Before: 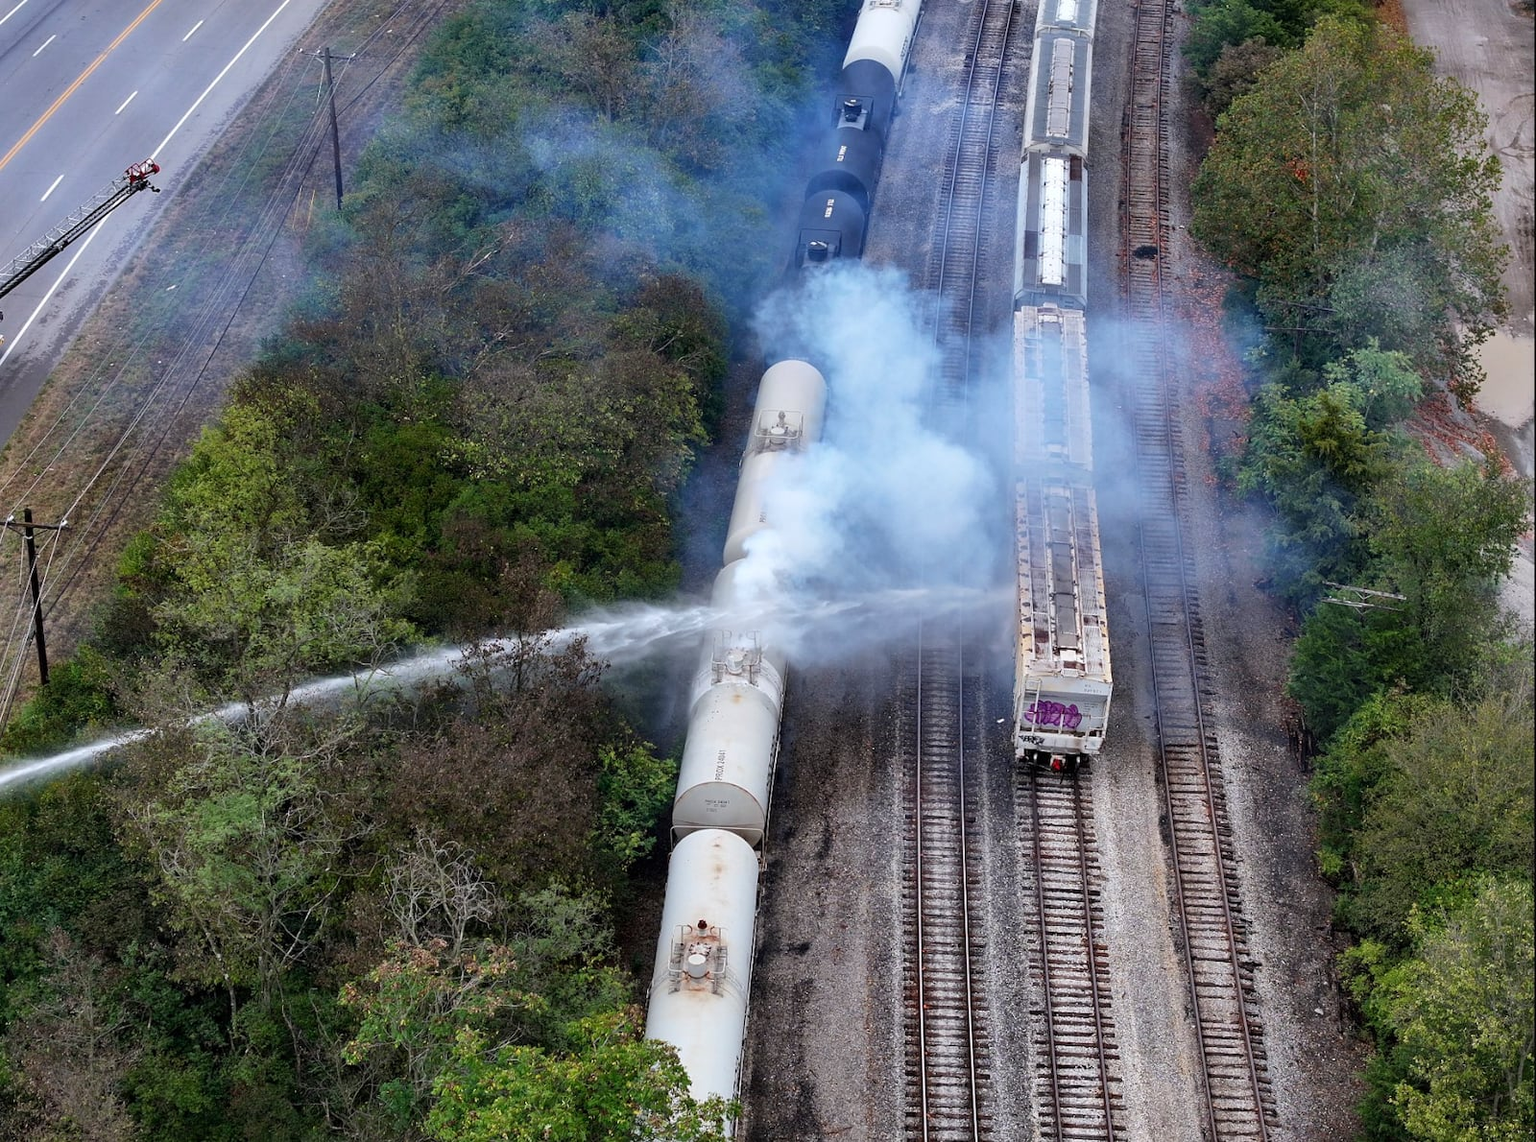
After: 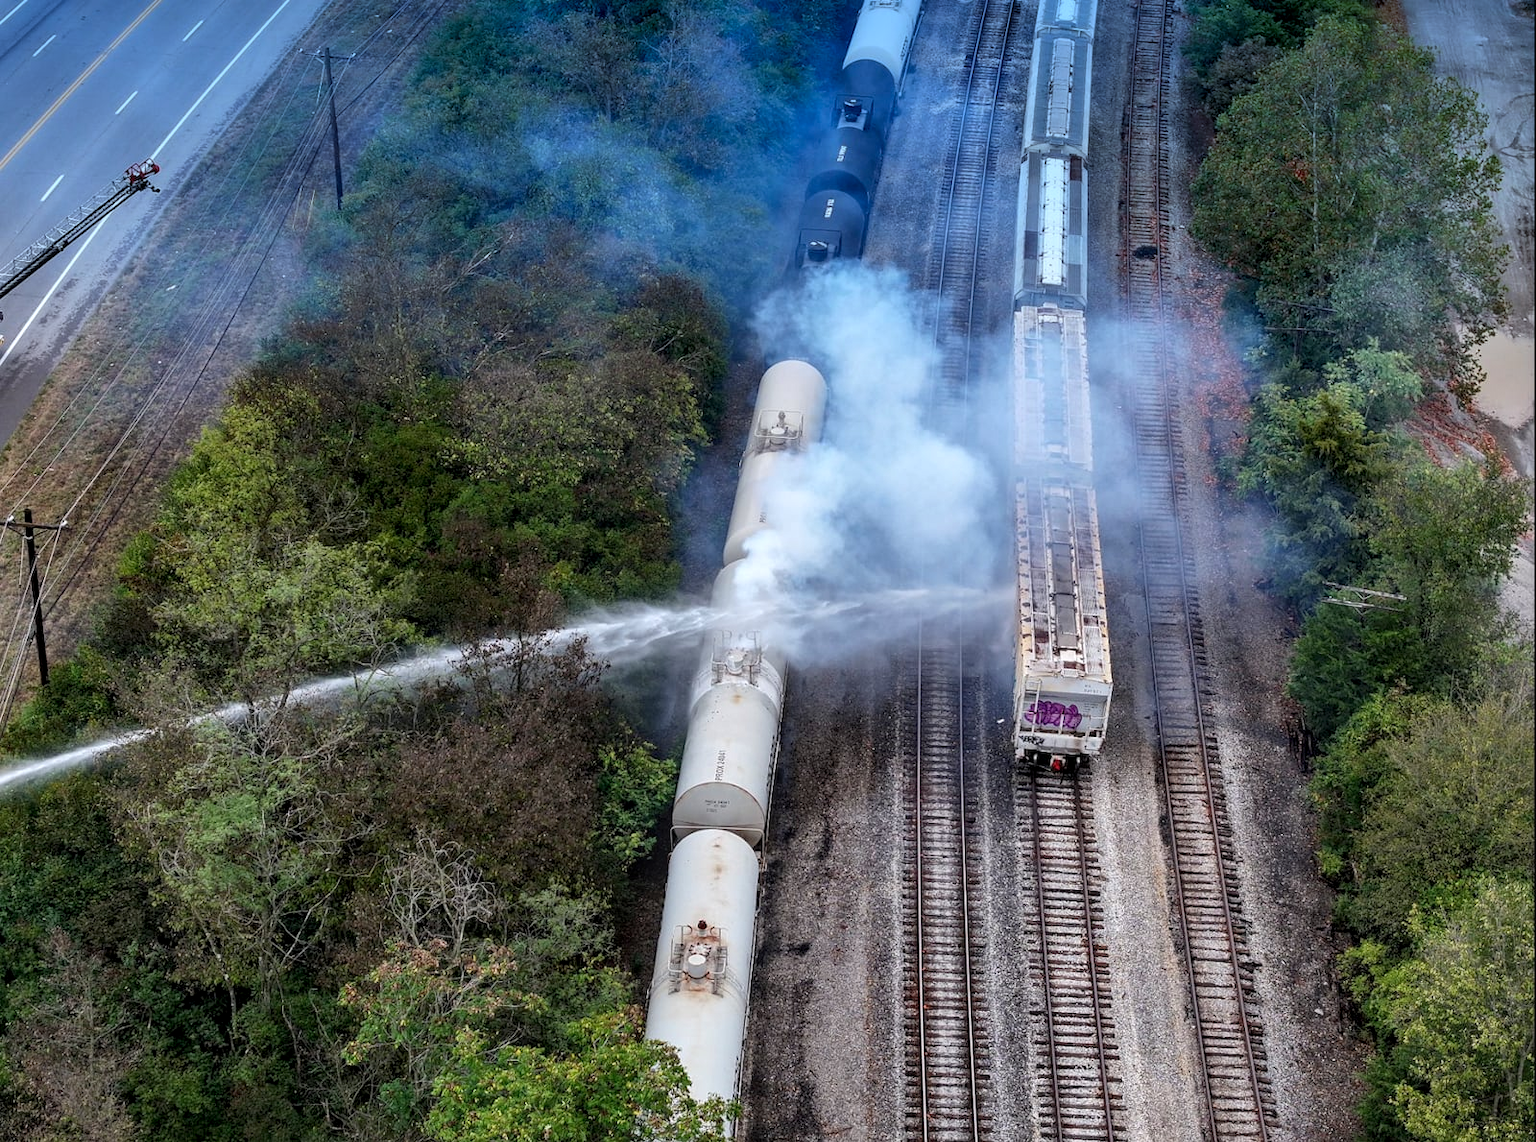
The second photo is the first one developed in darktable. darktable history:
graduated density: density 2.02 EV, hardness 44%, rotation 0.374°, offset 8.21, hue 208.8°, saturation 97%
local contrast: on, module defaults
